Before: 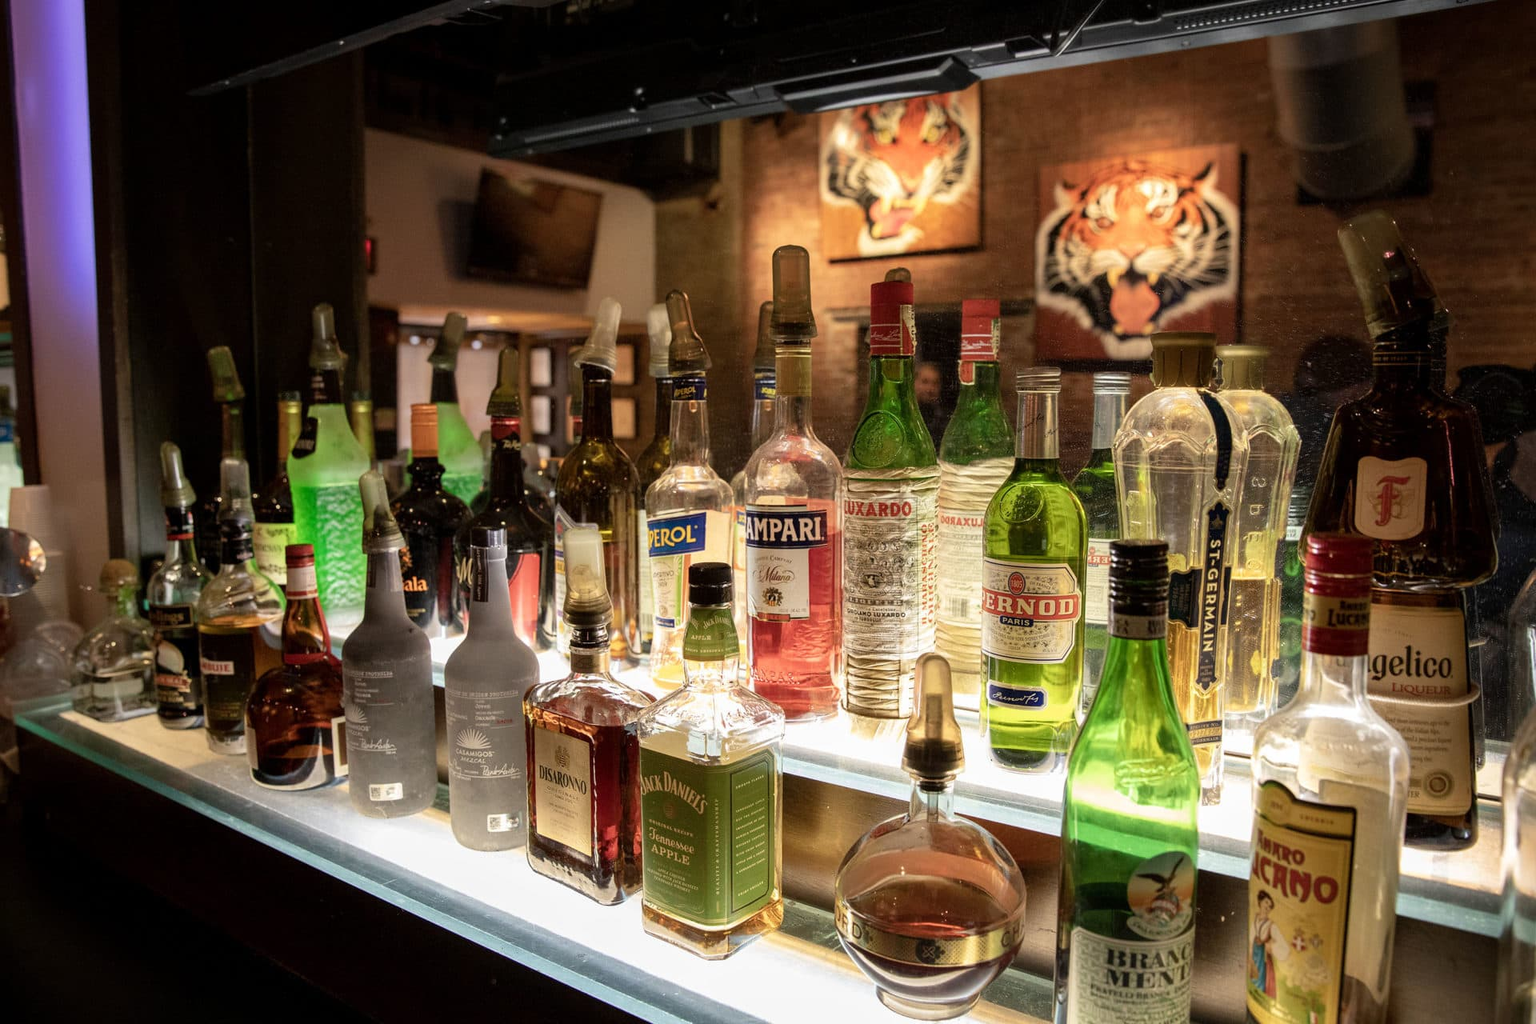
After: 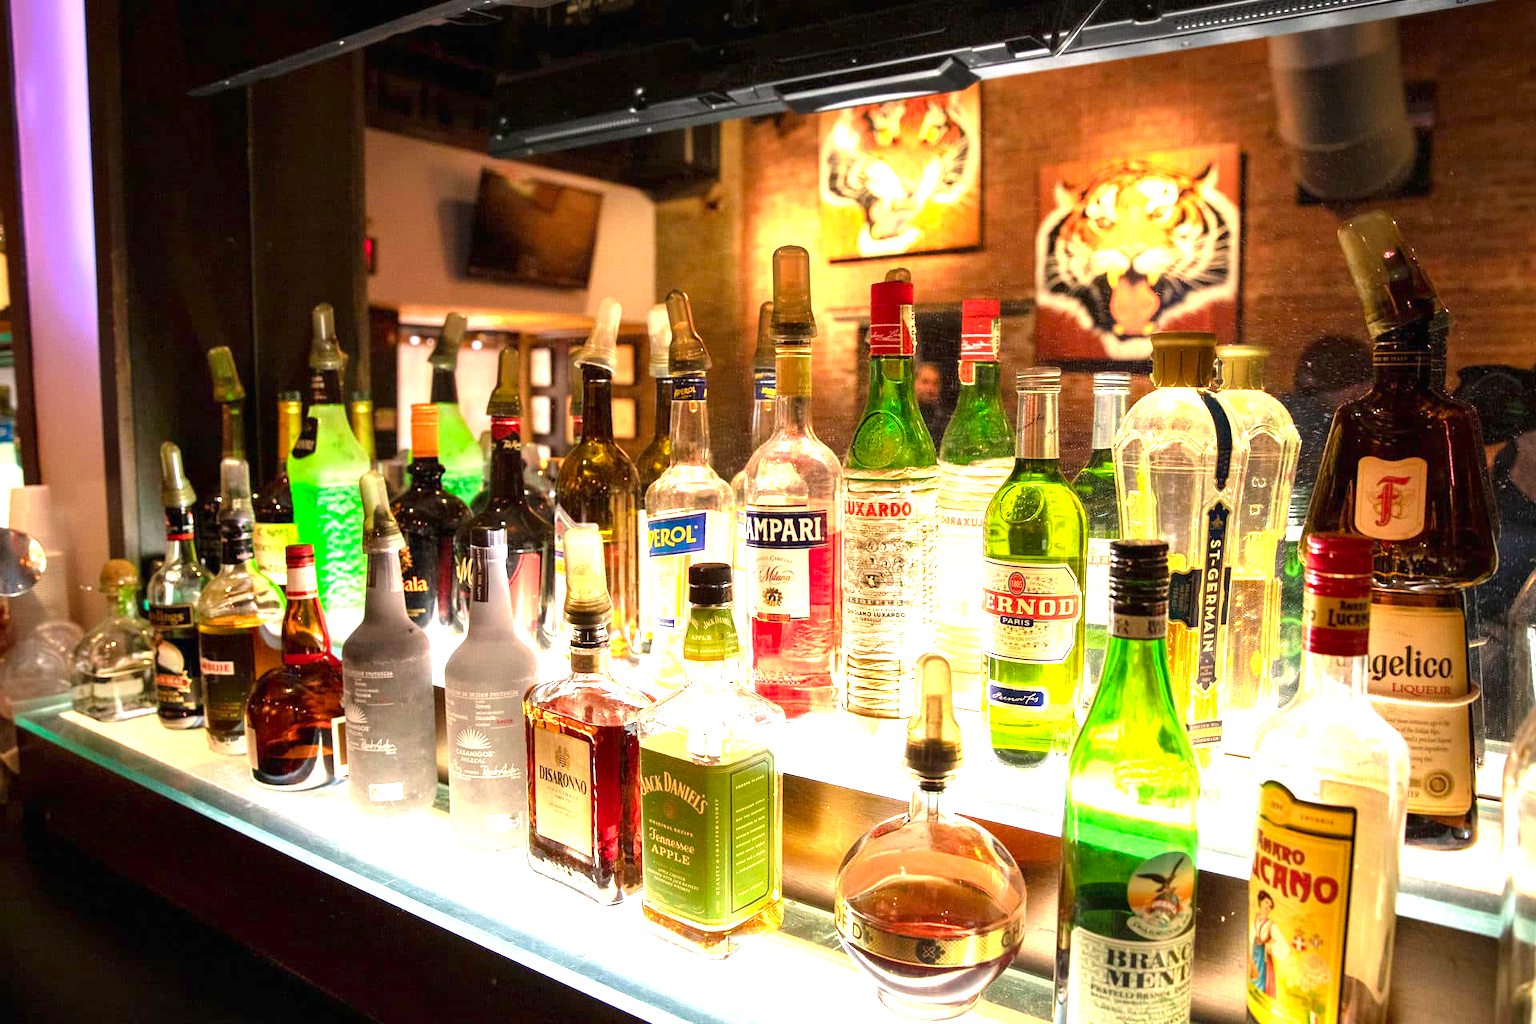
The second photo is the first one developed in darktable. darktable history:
color correction: highlights a* 0.816, highlights b* 2.78, saturation 1.1
exposure: black level correction 0, exposure 1.675 EV, compensate exposure bias true, compensate highlight preservation false
